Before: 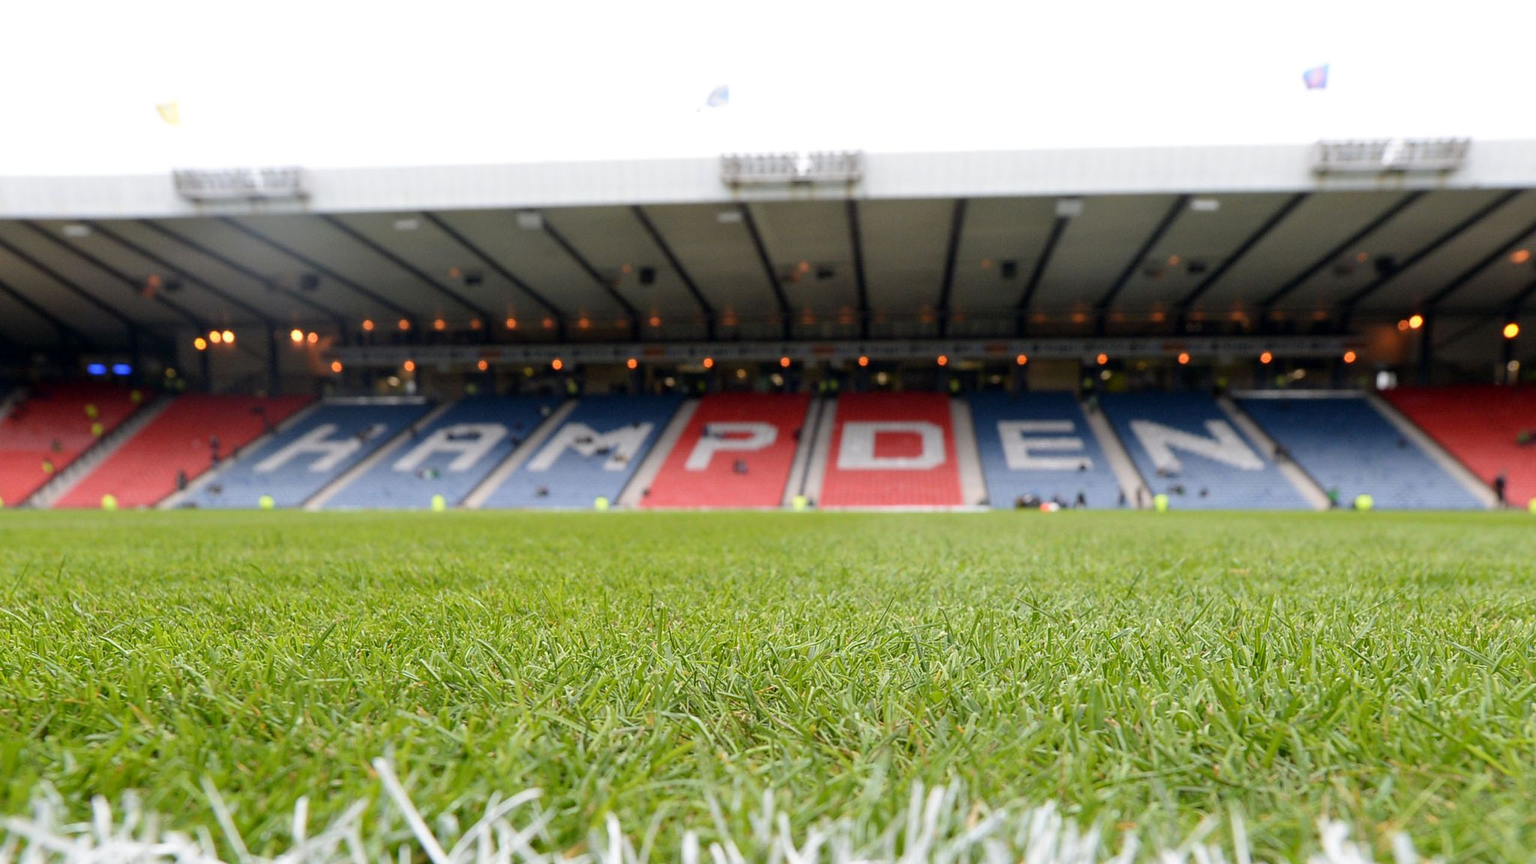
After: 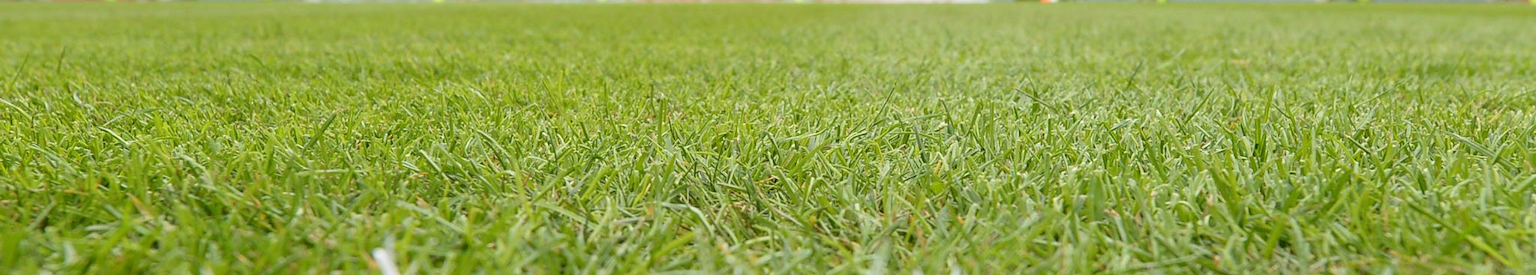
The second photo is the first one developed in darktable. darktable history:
crop and rotate: top 58.949%, bottom 9.157%
